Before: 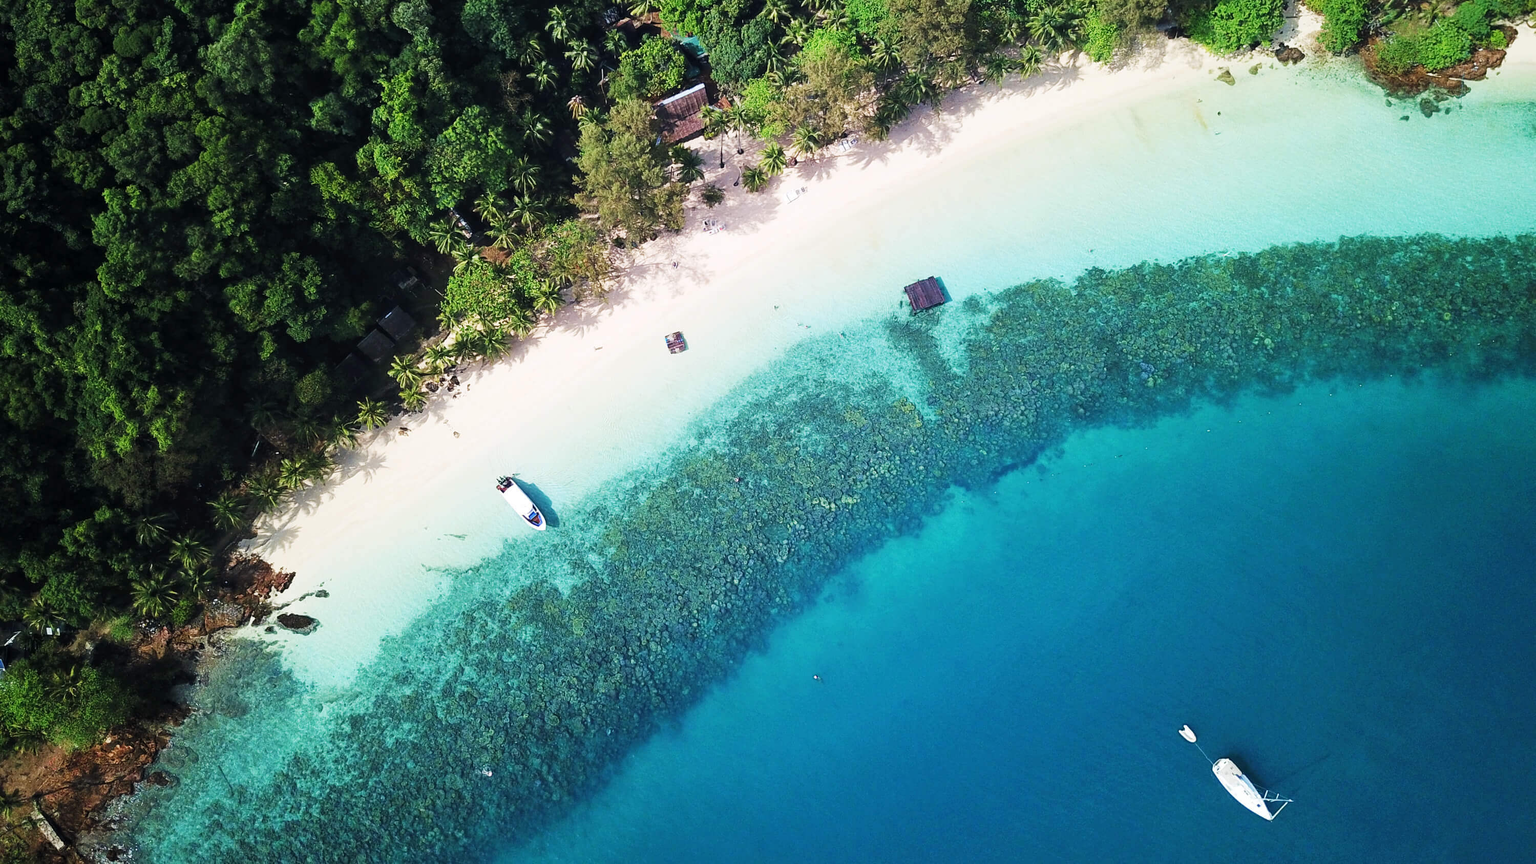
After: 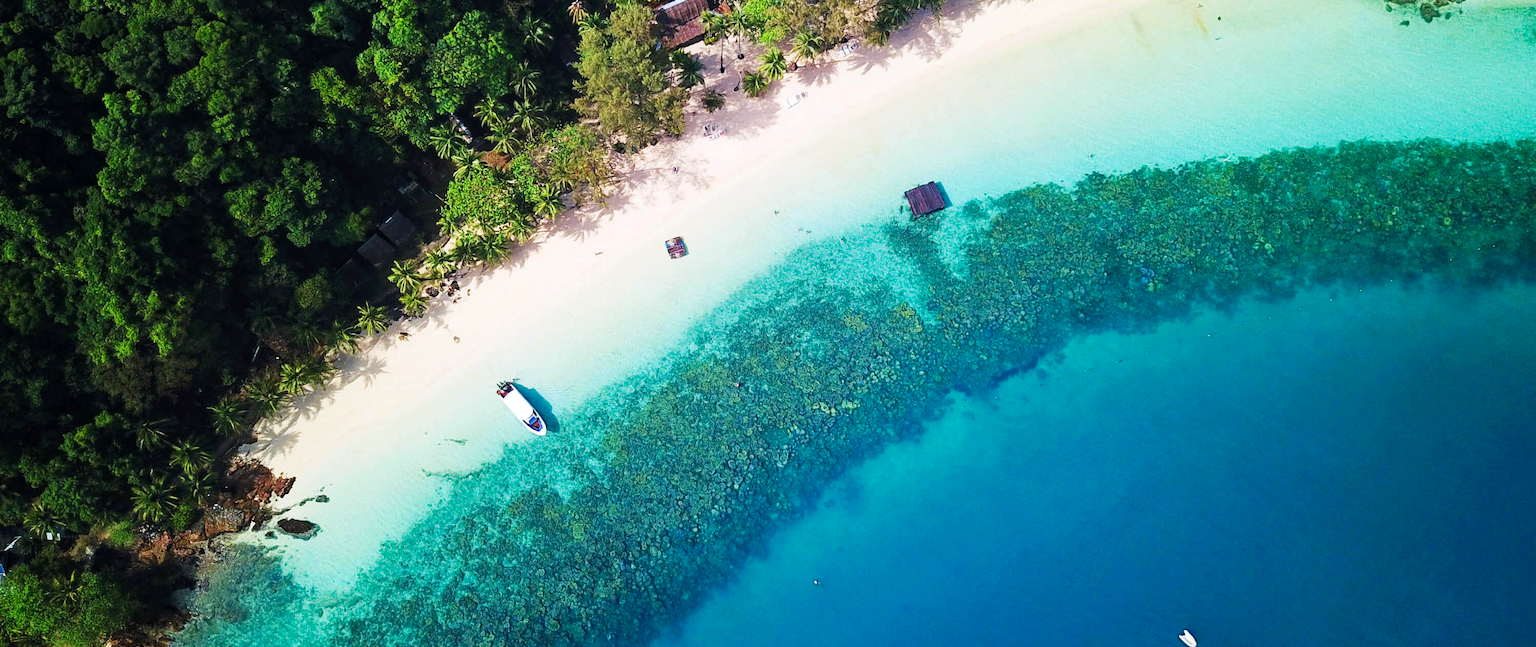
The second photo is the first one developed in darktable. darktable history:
haze removal: compatibility mode true, adaptive false
crop: top 11.038%, bottom 13.962%
color zones: curves: ch0 [(0, 0.613) (0.01, 0.613) (0.245, 0.448) (0.498, 0.529) (0.642, 0.665) (0.879, 0.777) (0.99, 0.613)]; ch1 [(0, 0) (0.143, 0) (0.286, 0) (0.429, 0) (0.571, 0) (0.714, 0) (0.857, 0)], mix -121.96%
